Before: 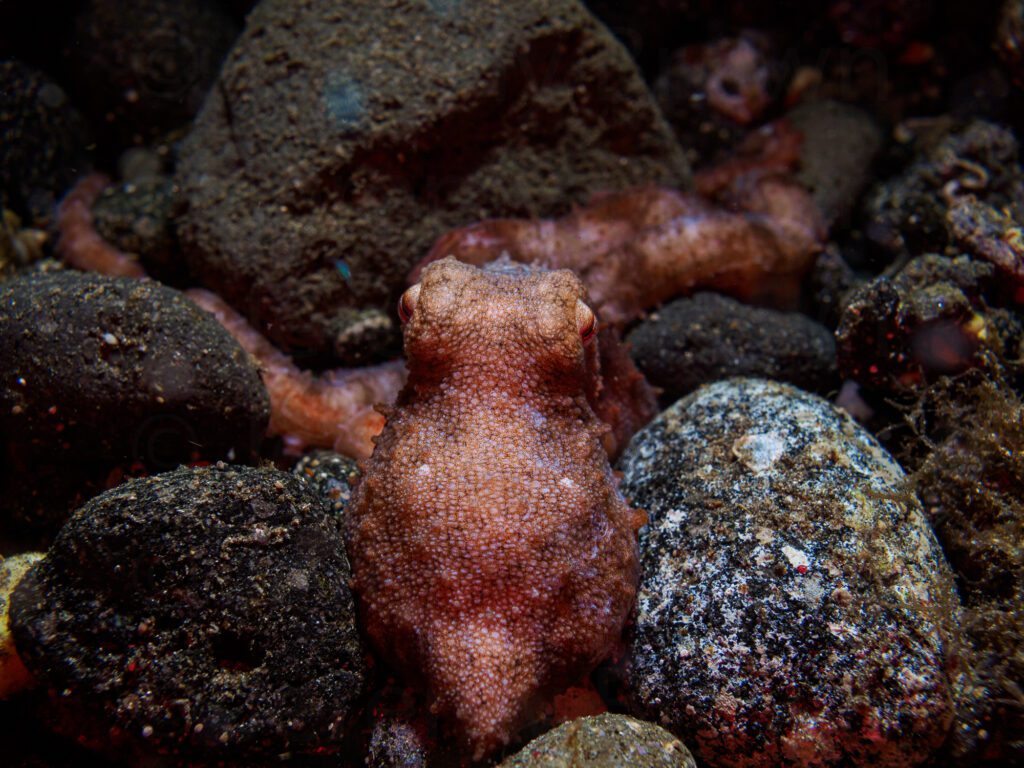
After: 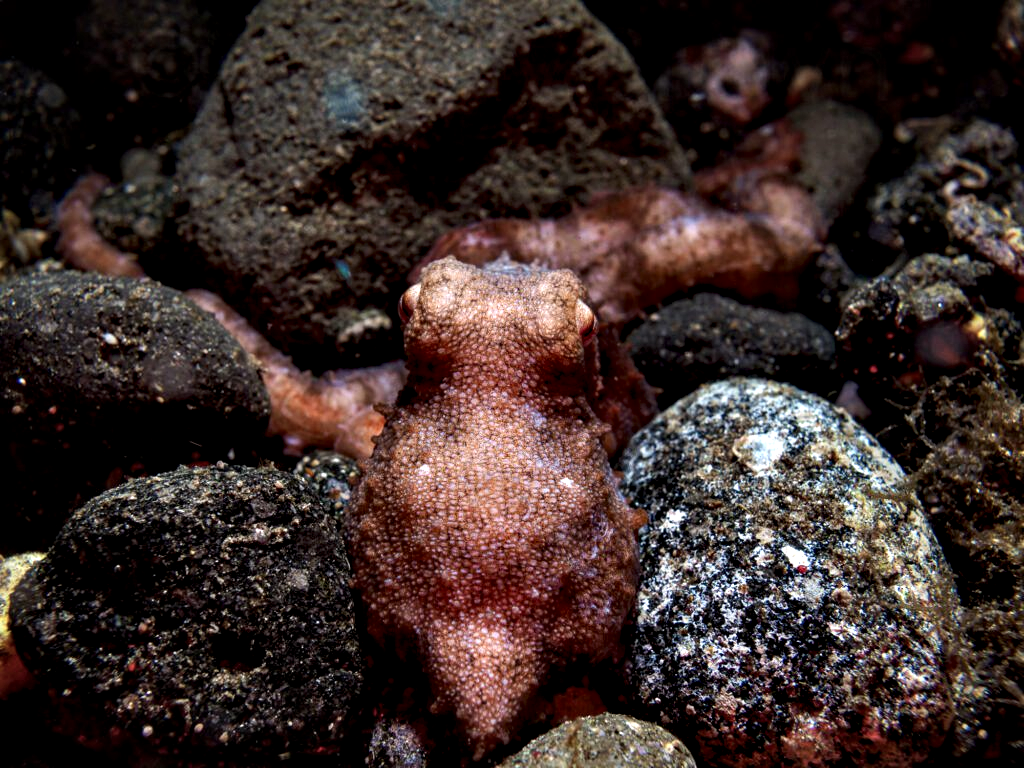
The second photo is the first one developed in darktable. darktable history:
contrast equalizer: octaves 7, y [[0.609, 0.611, 0.615, 0.613, 0.607, 0.603], [0.504, 0.498, 0.496, 0.499, 0.506, 0.516], [0 ×6], [0 ×6], [0 ×6]]
shadows and highlights: shadows 19.13, highlights -83.41, soften with gaussian
